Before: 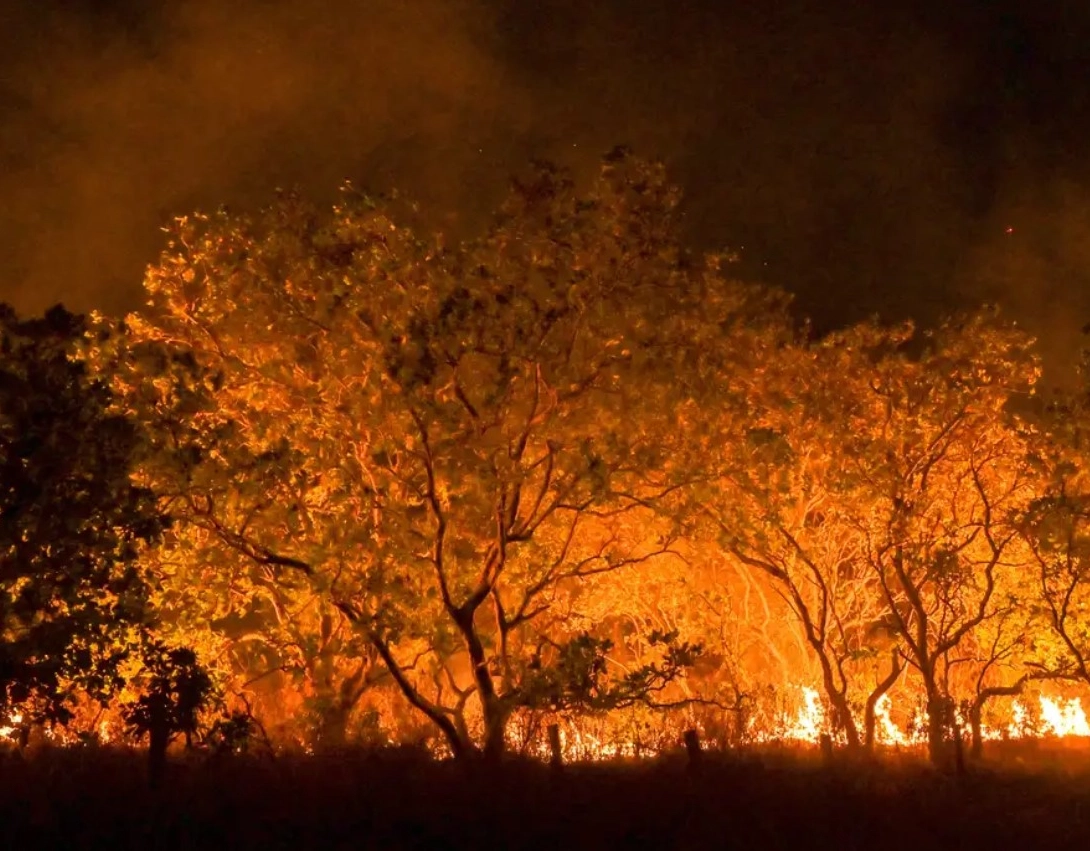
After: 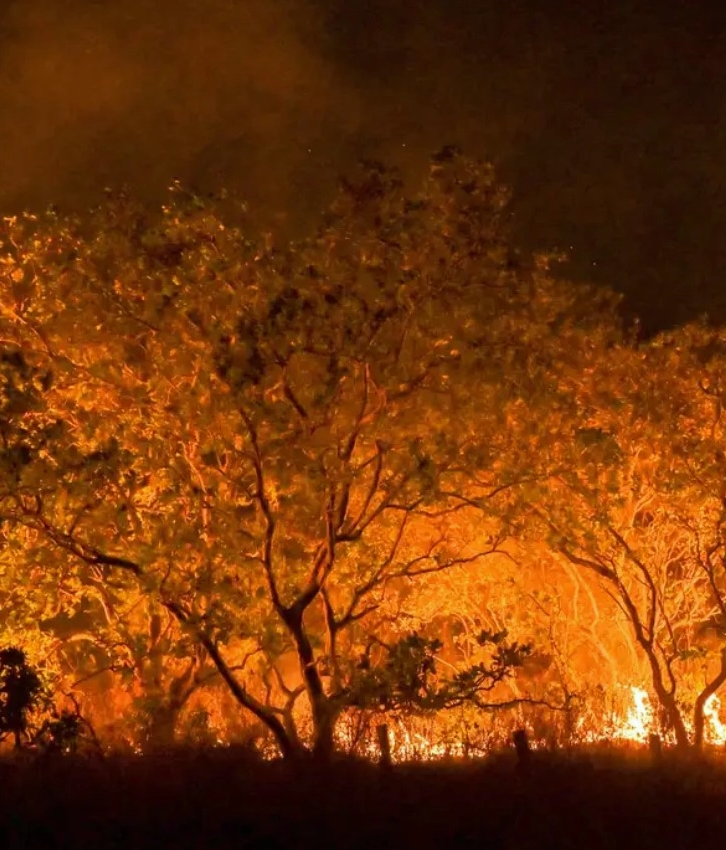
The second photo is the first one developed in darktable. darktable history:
white balance: red 0.982, blue 1.018
crop and rotate: left 15.754%, right 17.579%
